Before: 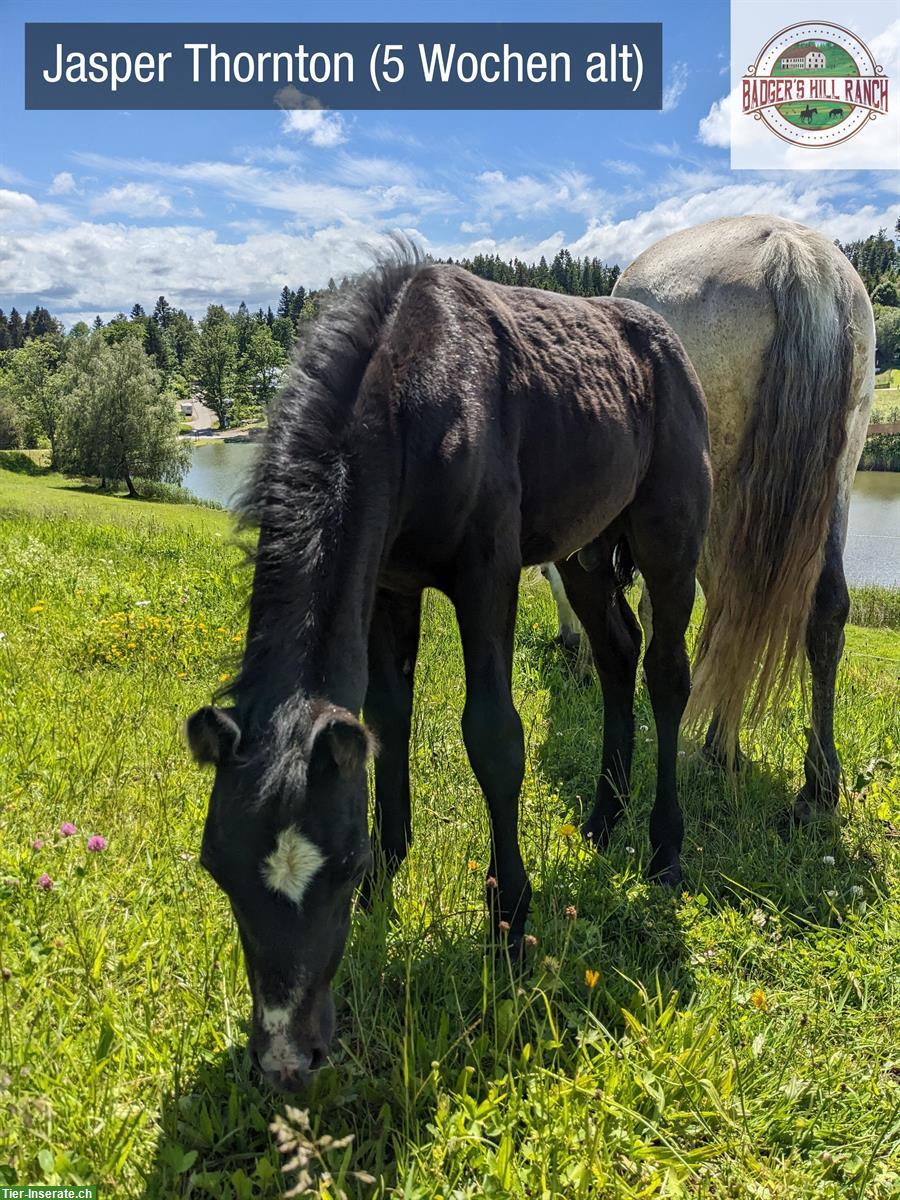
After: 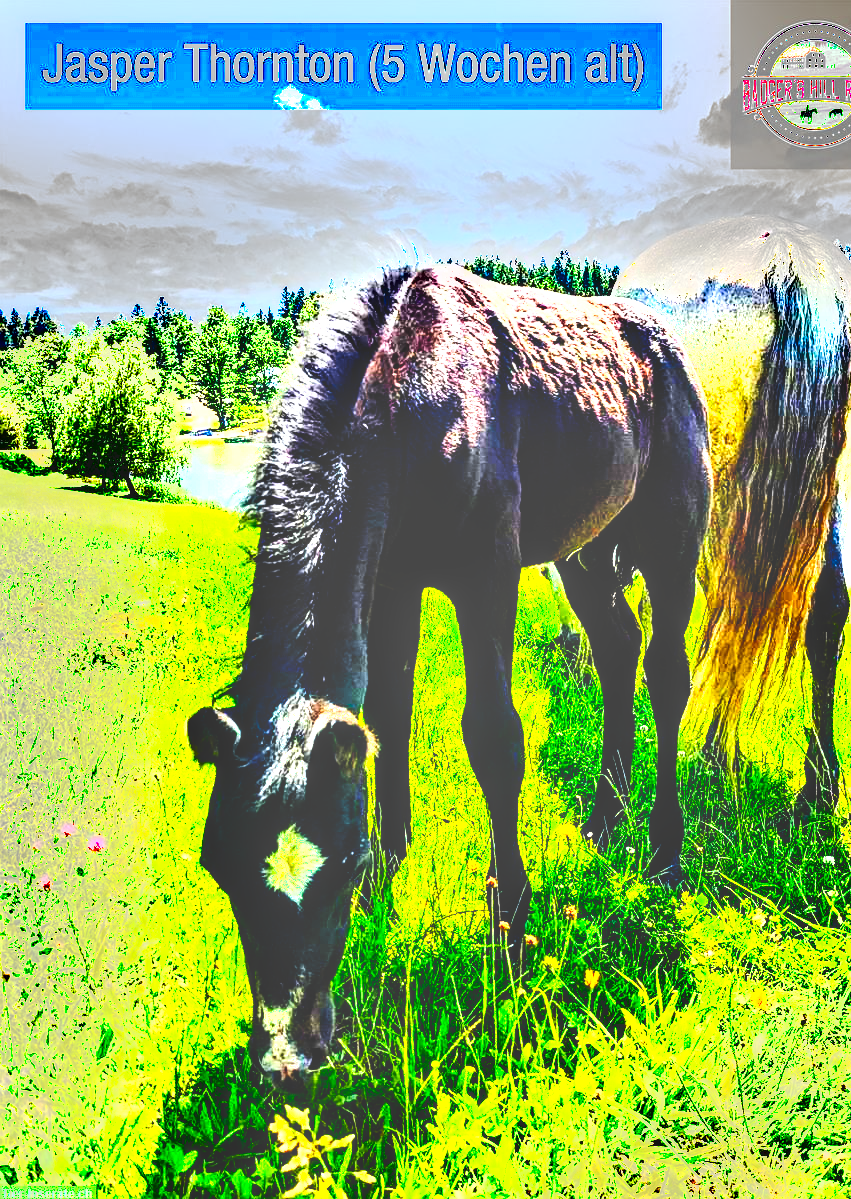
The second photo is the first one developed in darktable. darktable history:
contrast brightness saturation: contrast 0.202, brightness 0.191, saturation 0.795
shadows and highlights: white point adjustment 0.047, soften with gaussian
local contrast: highlights 62%, detail 143%, midtone range 0.431
sharpen: amount 0.216
crop and rotate: left 0%, right 5.375%
exposure: black level correction 0.001, exposure 2.581 EV, compensate exposure bias true, compensate highlight preservation false
base curve: curves: ch0 [(0, 0.036) (0.083, 0.04) (0.804, 1)], exposure shift 0.568, preserve colors none
color balance rgb: perceptual saturation grading › global saturation 20%, perceptual saturation grading › highlights -25.229%, perceptual saturation grading › shadows 49.316%
